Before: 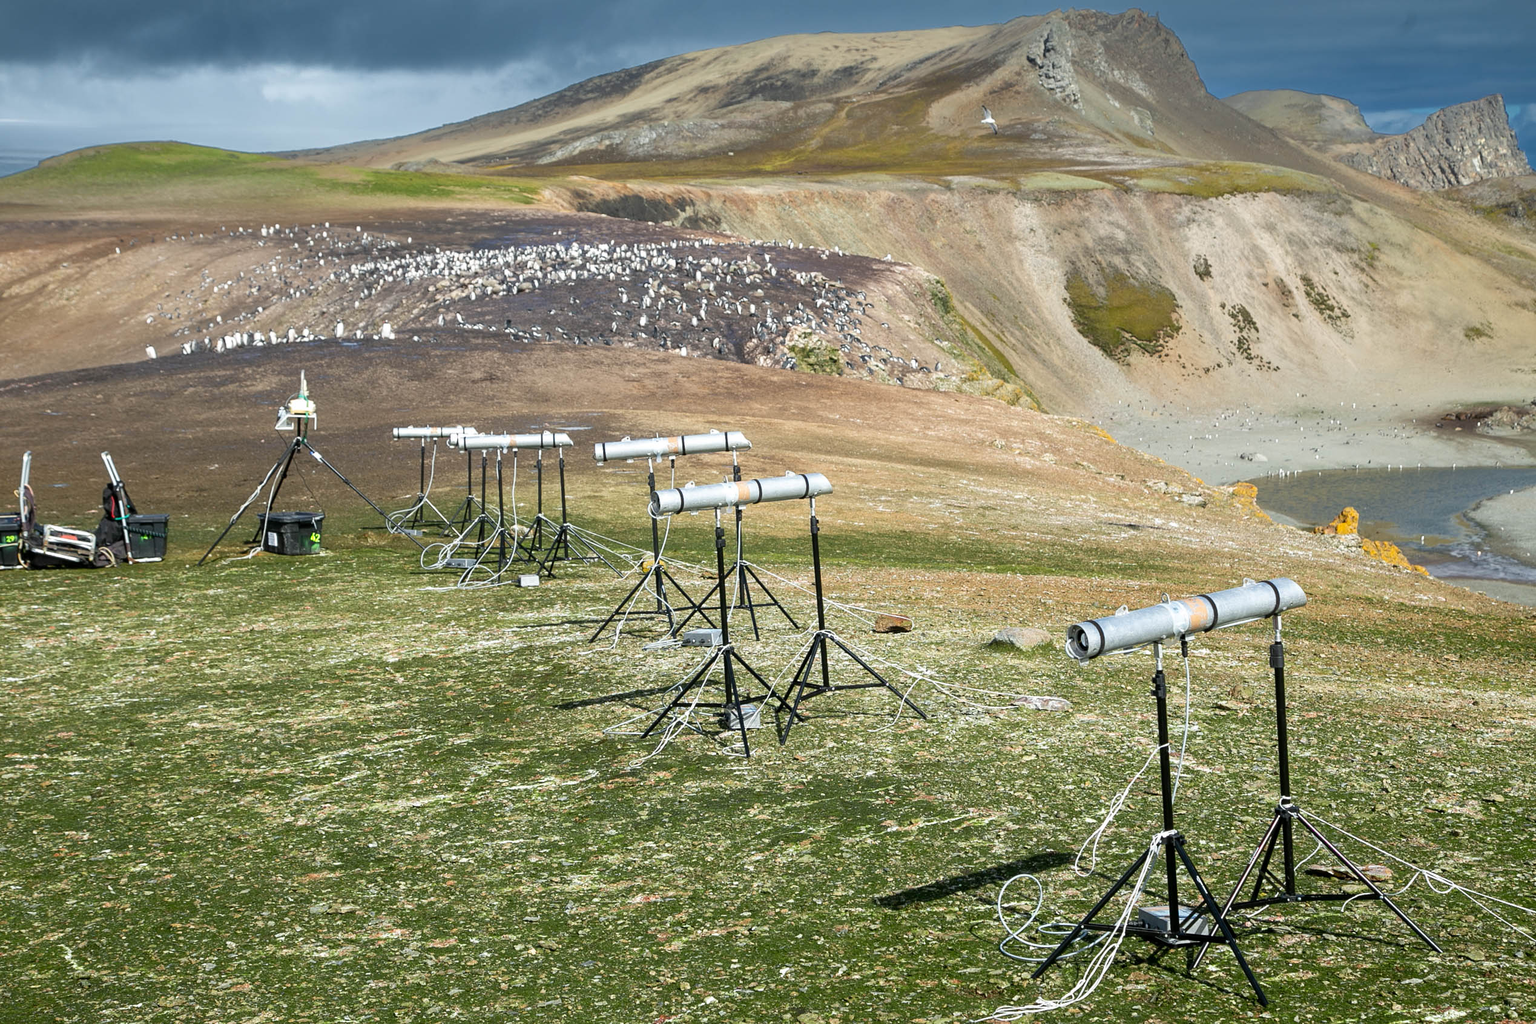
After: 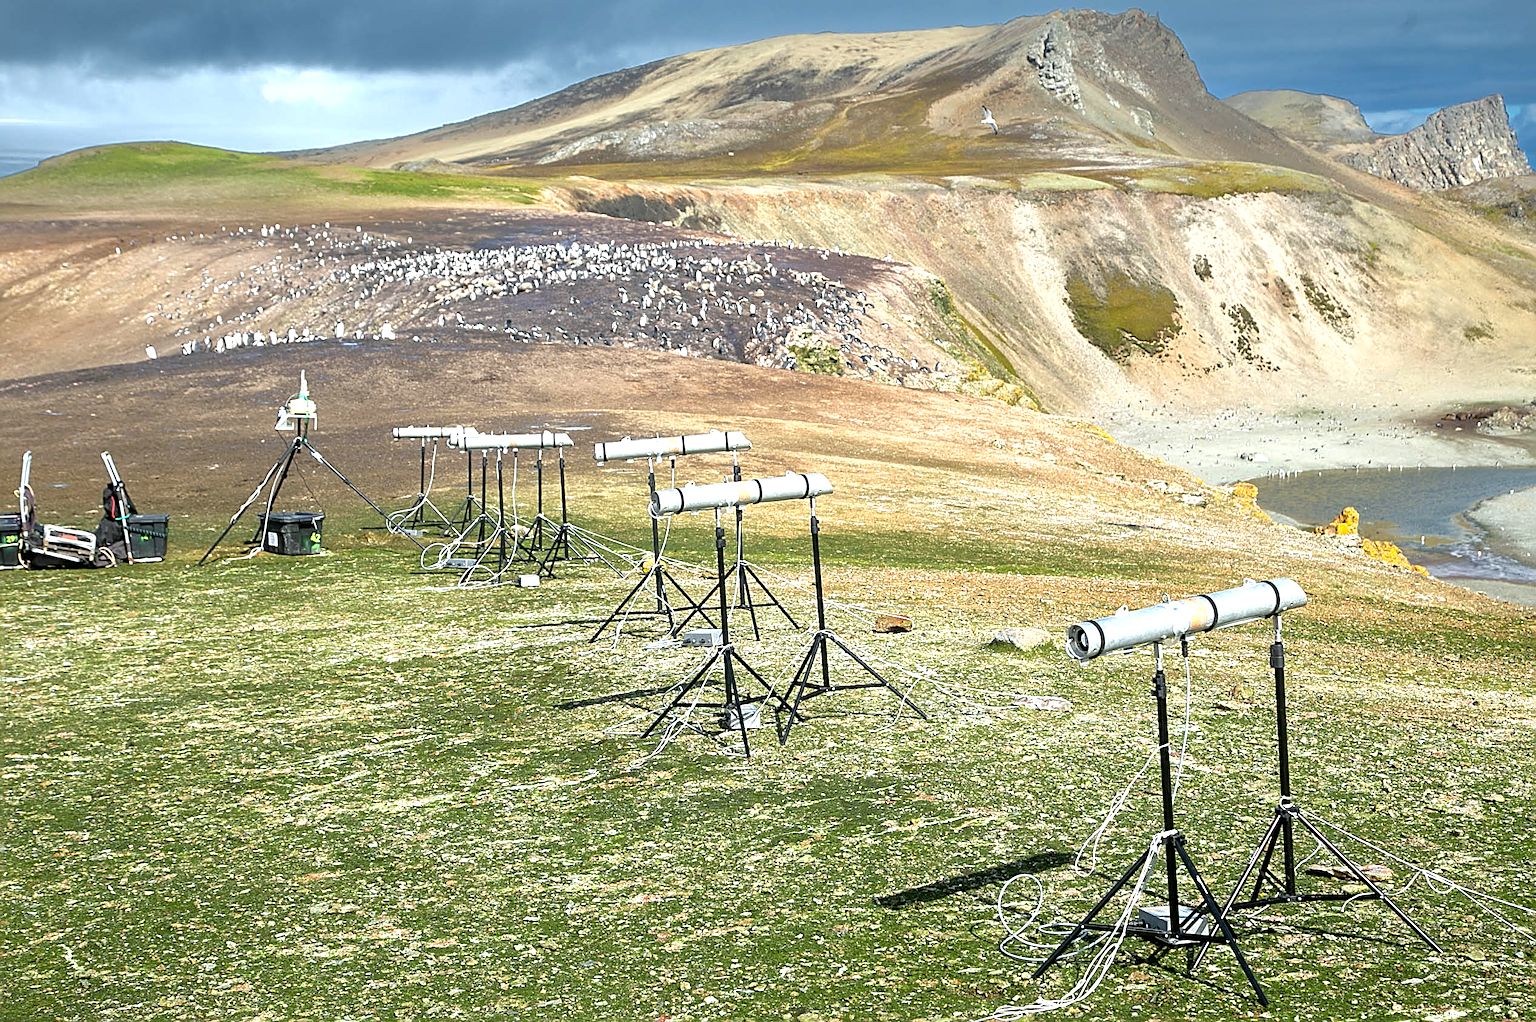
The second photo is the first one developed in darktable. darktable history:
exposure: exposure 0.739 EV, compensate highlight preservation false
shadows and highlights: shadows 9.04, white point adjustment 0.962, highlights -39.84
sharpen: radius 2.561, amount 0.633
crop: bottom 0.063%
